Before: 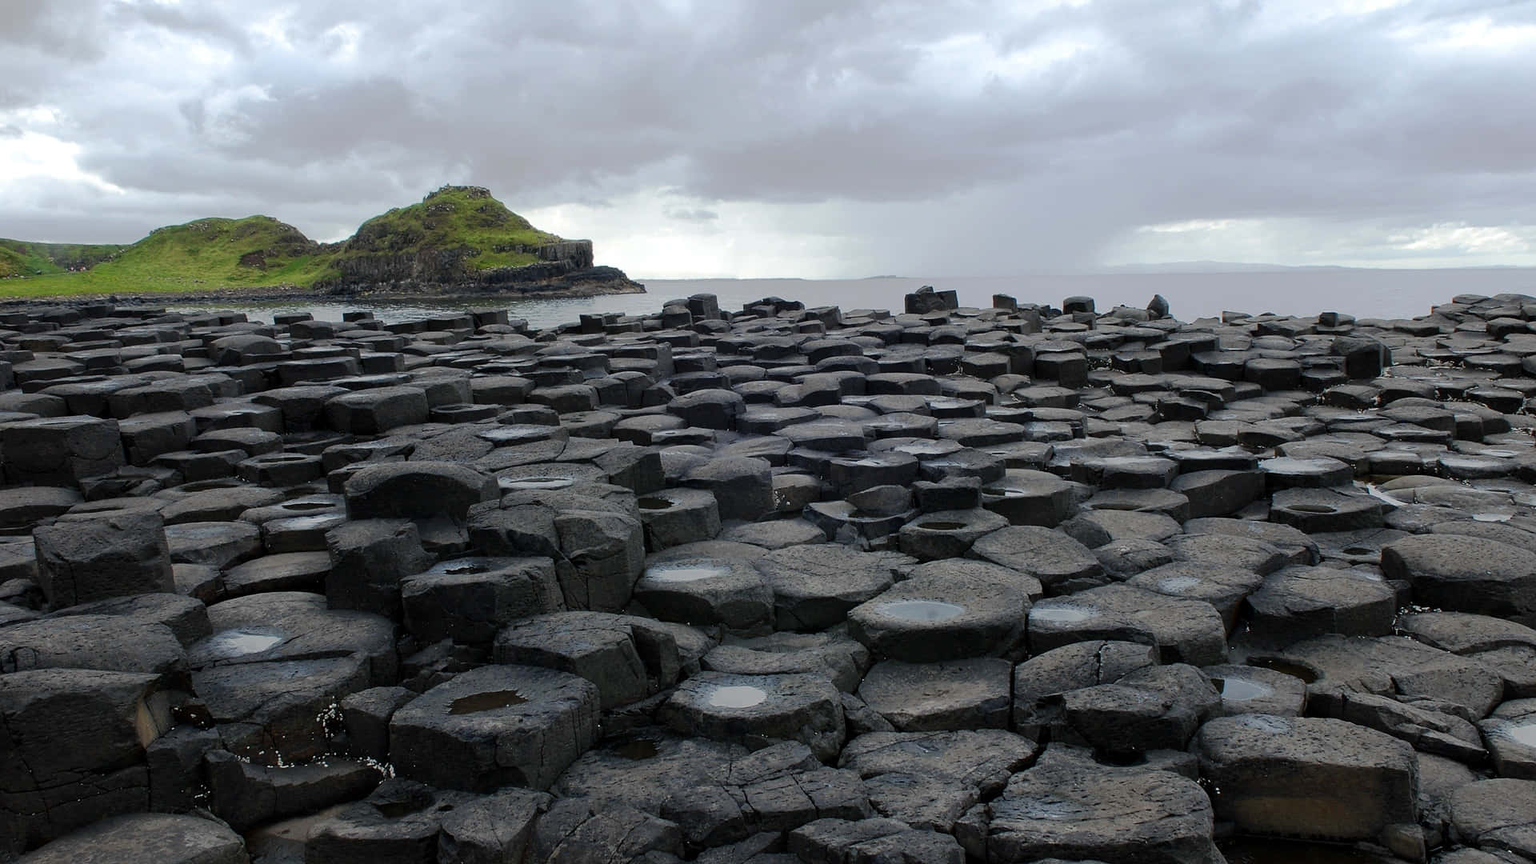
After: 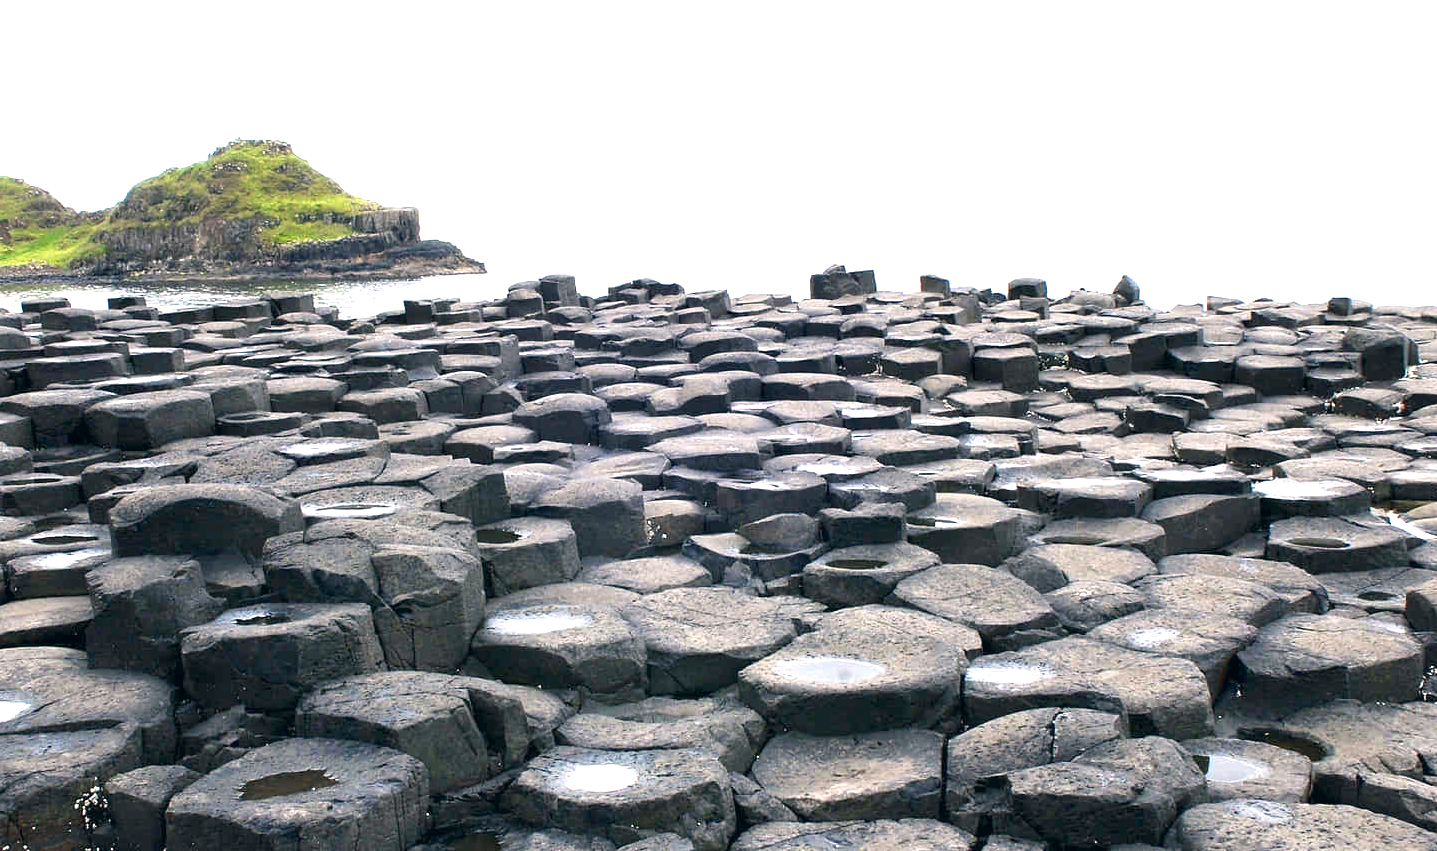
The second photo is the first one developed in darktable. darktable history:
color correction: highlights a* 5.38, highlights b* 5.3, shadows a* -4.26, shadows b* -5.11
crop: left 16.768%, top 8.653%, right 8.362%, bottom 12.485%
exposure: black level correction 0, exposure 1.9 EV, compensate highlight preservation false
